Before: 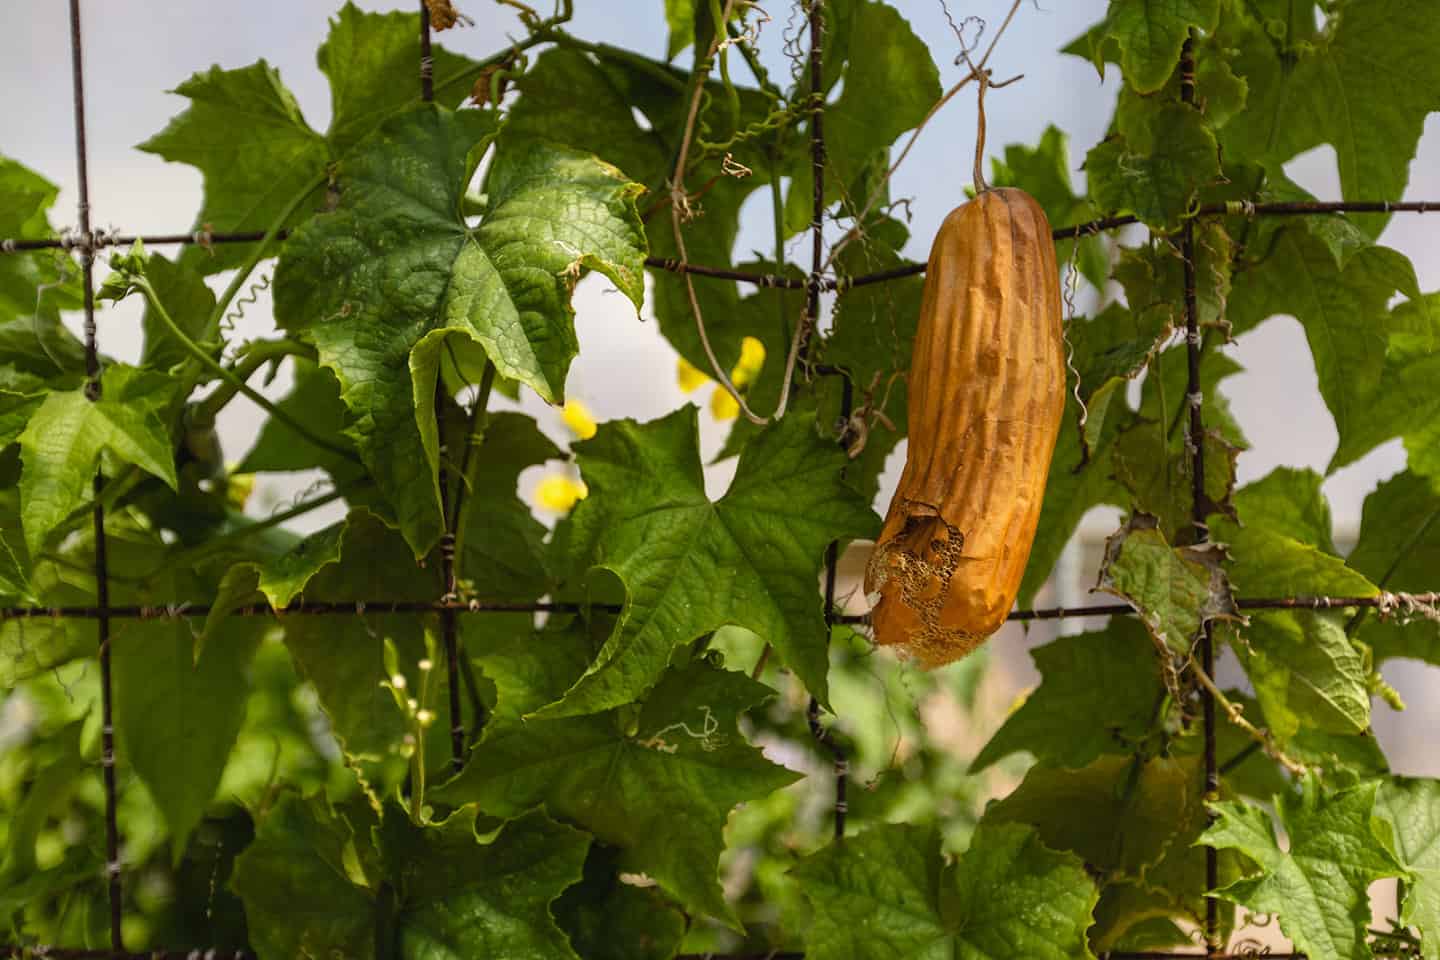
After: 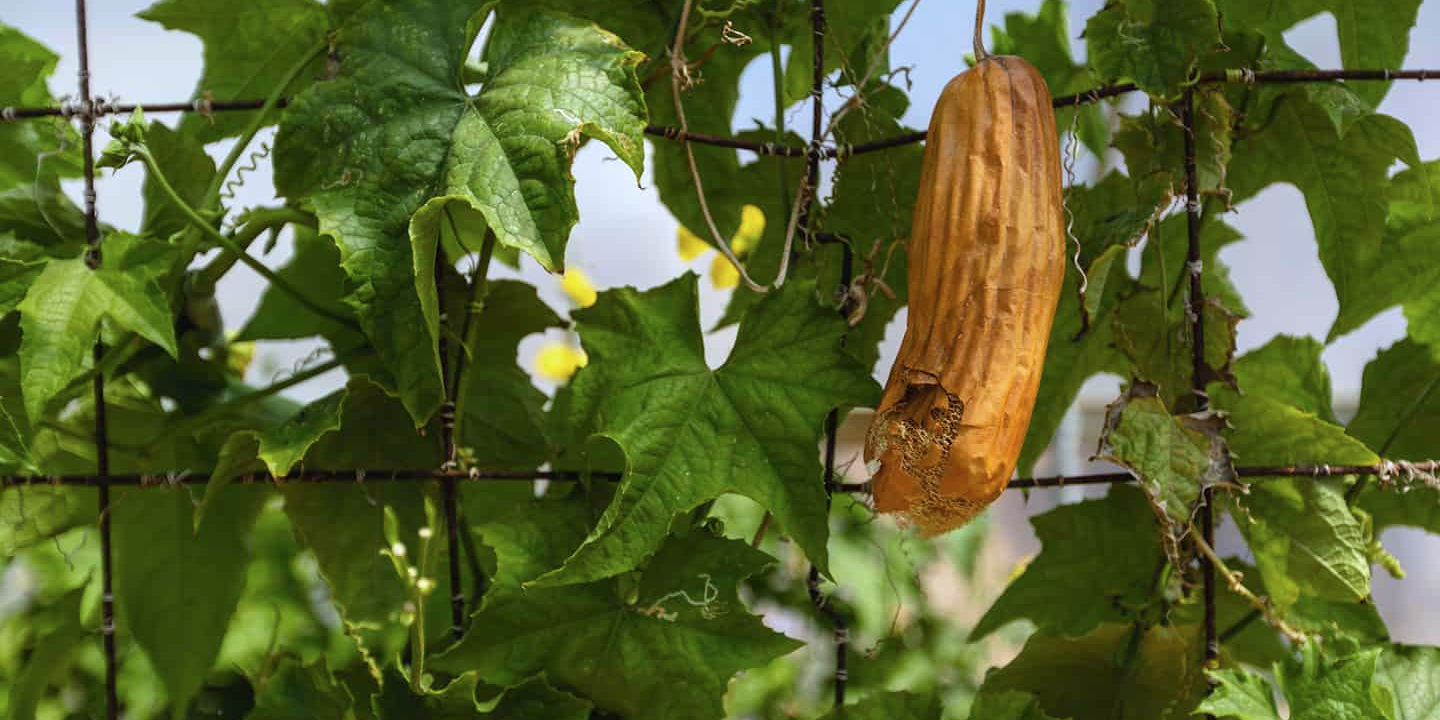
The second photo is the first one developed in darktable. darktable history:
color calibration: x 0.372, y 0.386, temperature 4283.97 K
crop: top 13.819%, bottom 11.169%
